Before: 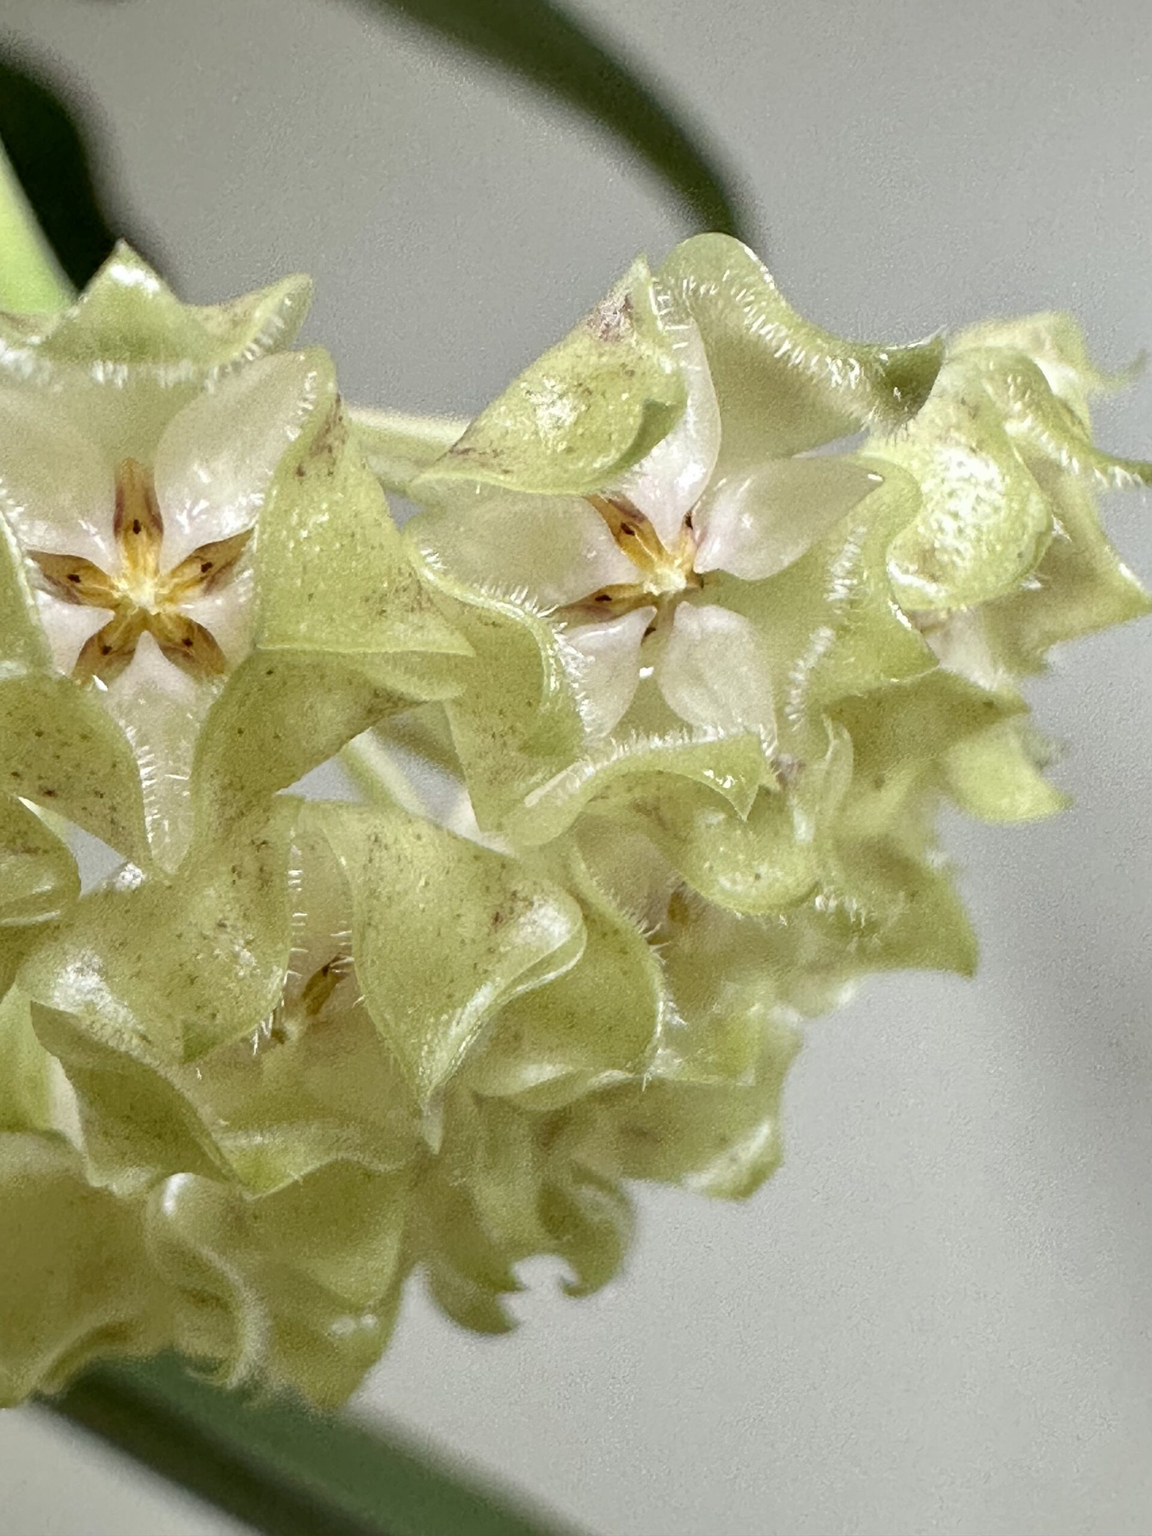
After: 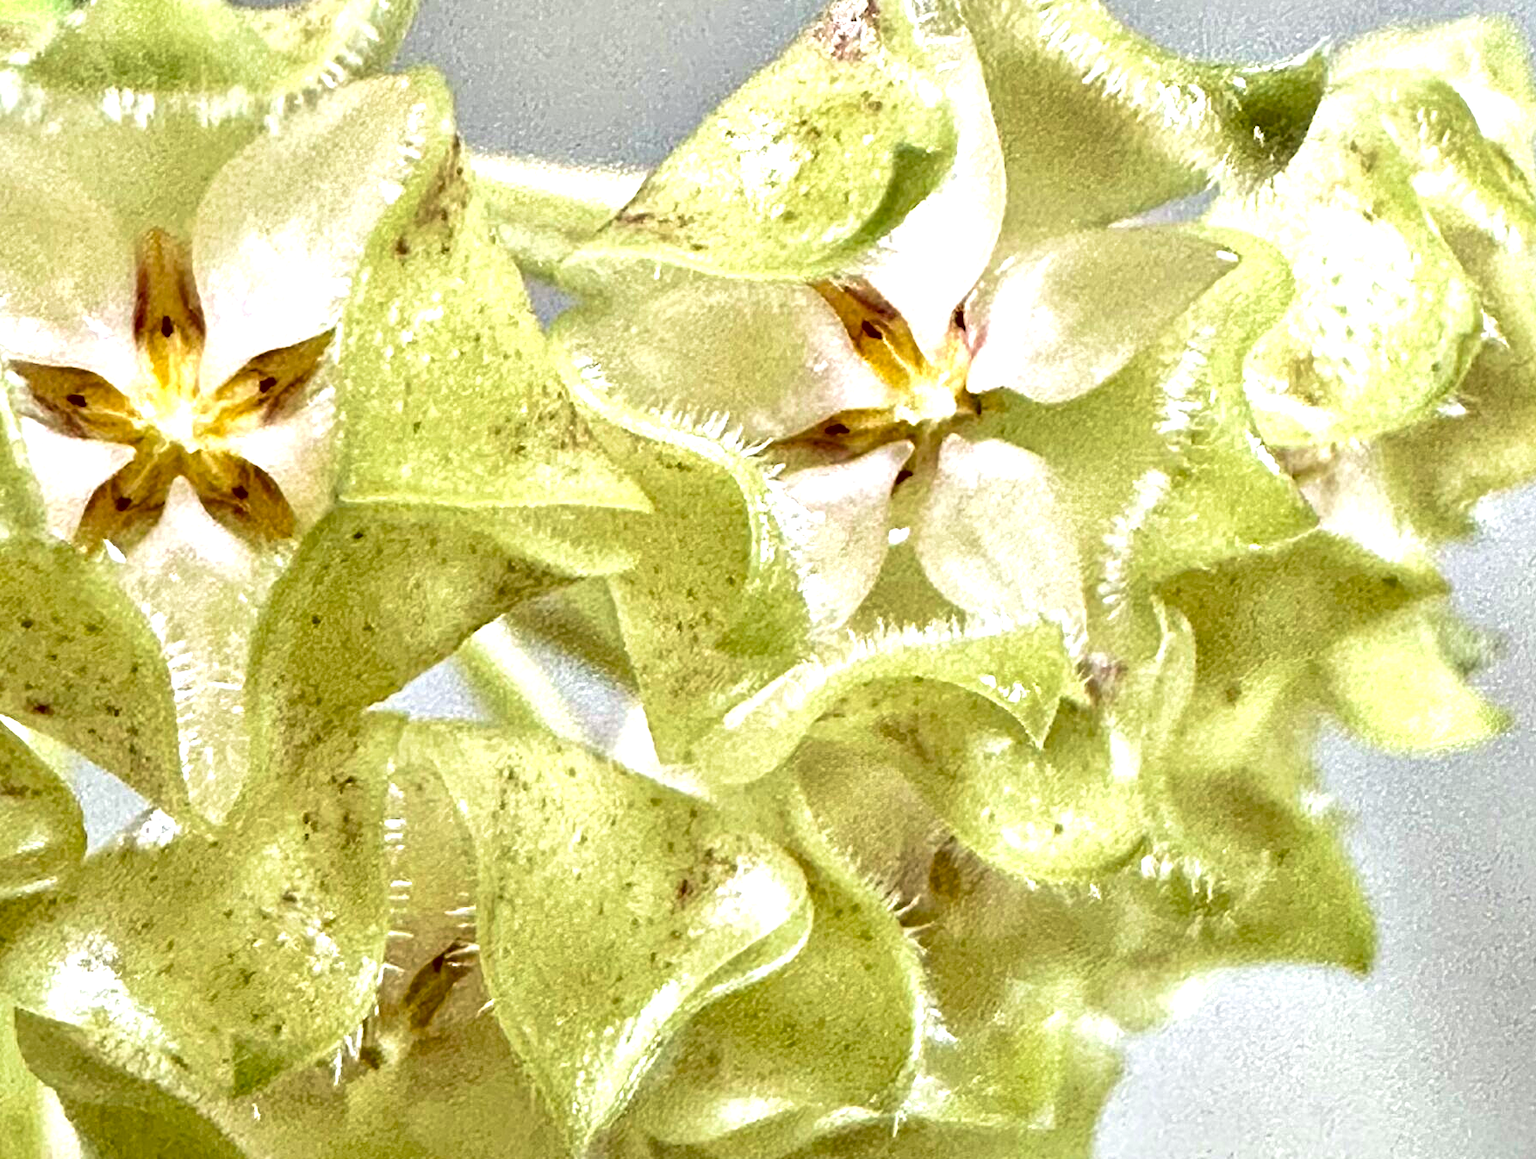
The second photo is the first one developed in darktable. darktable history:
crop: left 1.807%, top 19.52%, right 5.28%, bottom 27.864%
exposure: exposure 0.704 EV, compensate exposure bias true, compensate highlight preservation false
contrast equalizer: y [[0.6 ×6], [0.55 ×6], [0 ×6], [0 ×6], [0 ×6]]
local contrast: mode bilateral grid, contrast 19, coarseness 49, detail 119%, midtone range 0.2
velvia: on, module defaults
haze removal: compatibility mode true, adaptive false
tone equalizer: on, module defaults
